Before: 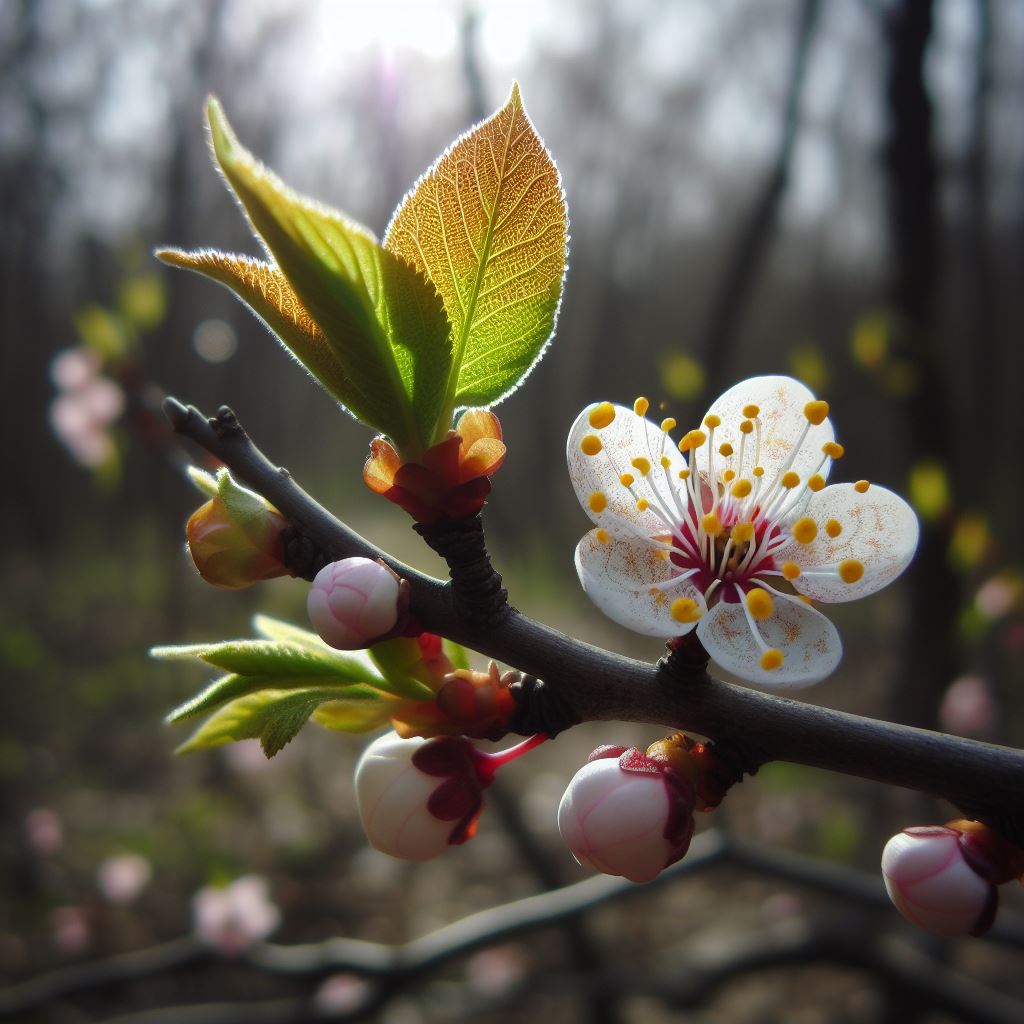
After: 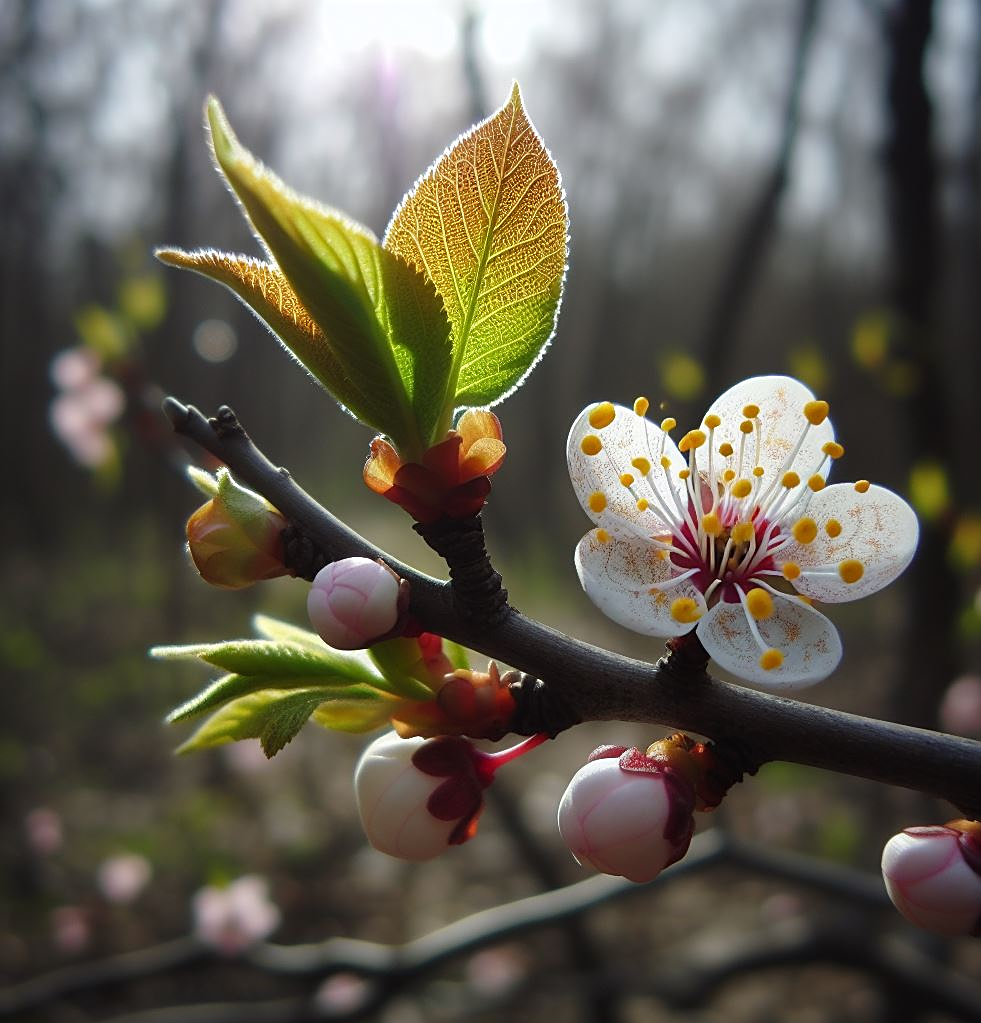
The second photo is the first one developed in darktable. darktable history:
crop: right 4.183%, bottom 0.023%
sharpen: on, module defaults
